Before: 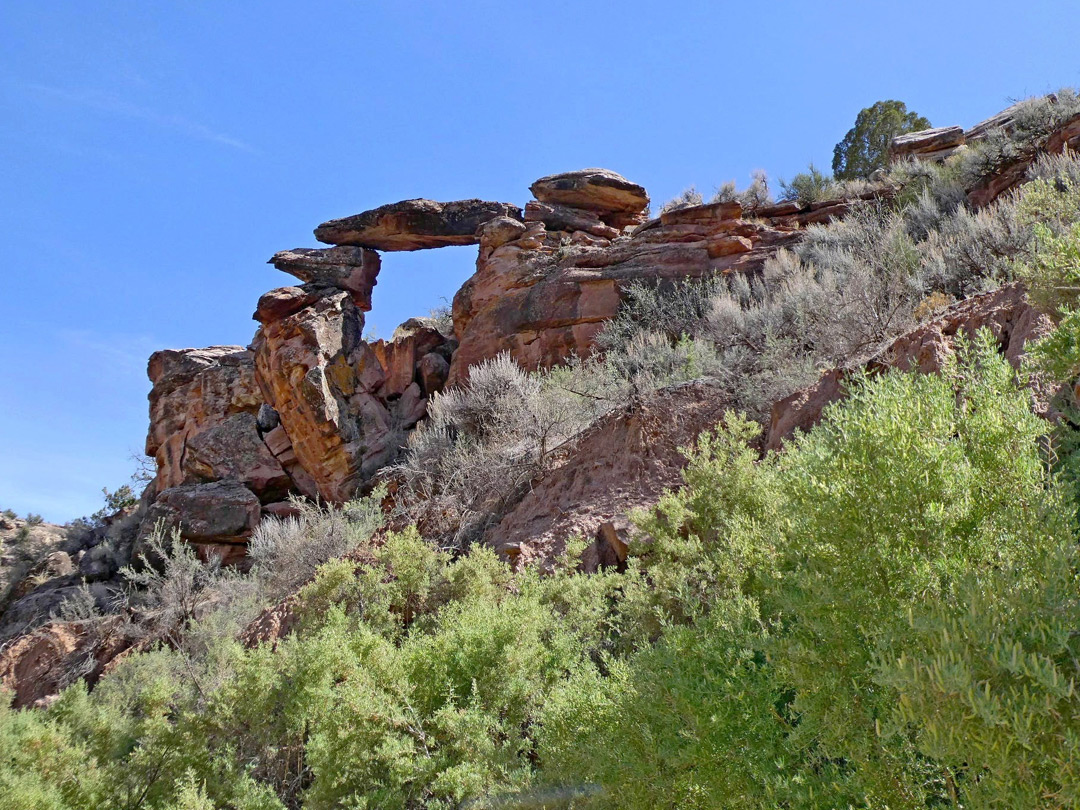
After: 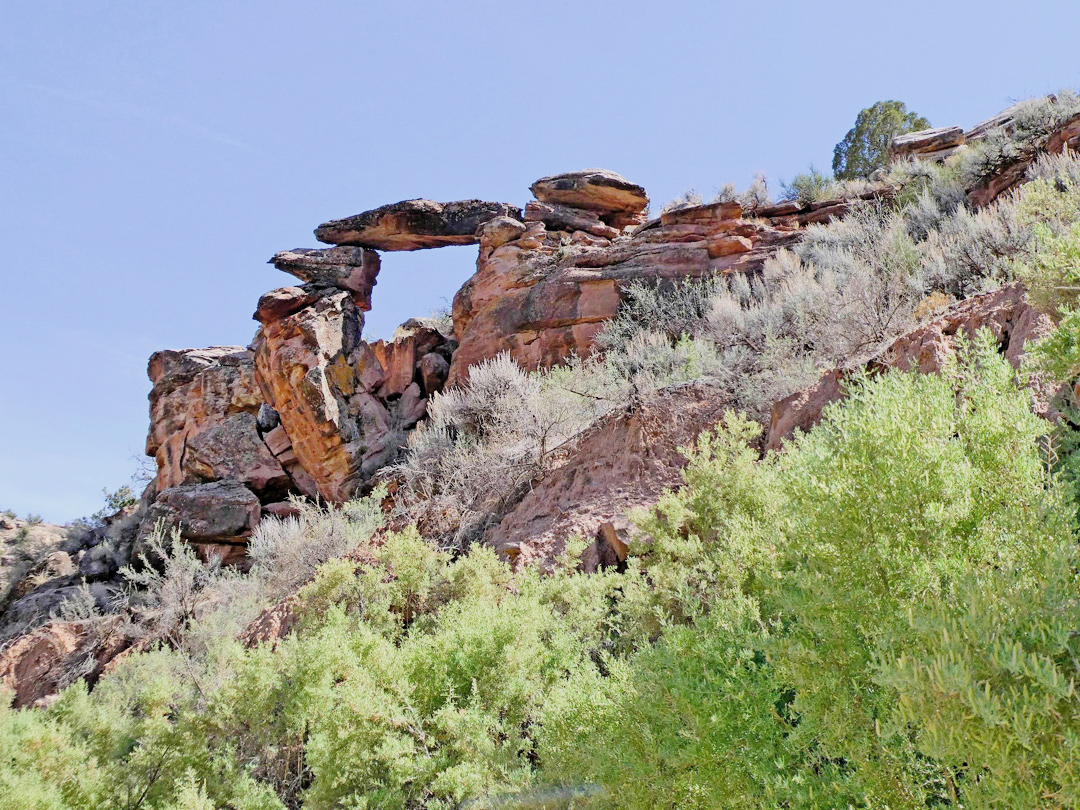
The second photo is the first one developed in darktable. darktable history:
filmic rgb: black relative exposure -6.96 EV, white relative exposure 5.67 EV, hardness 2.85, color science v4 (2020)
exposure: black level correction 0.001, exposure 1.054 EV, compensate exposure bias true, compensate highlight preservation false
